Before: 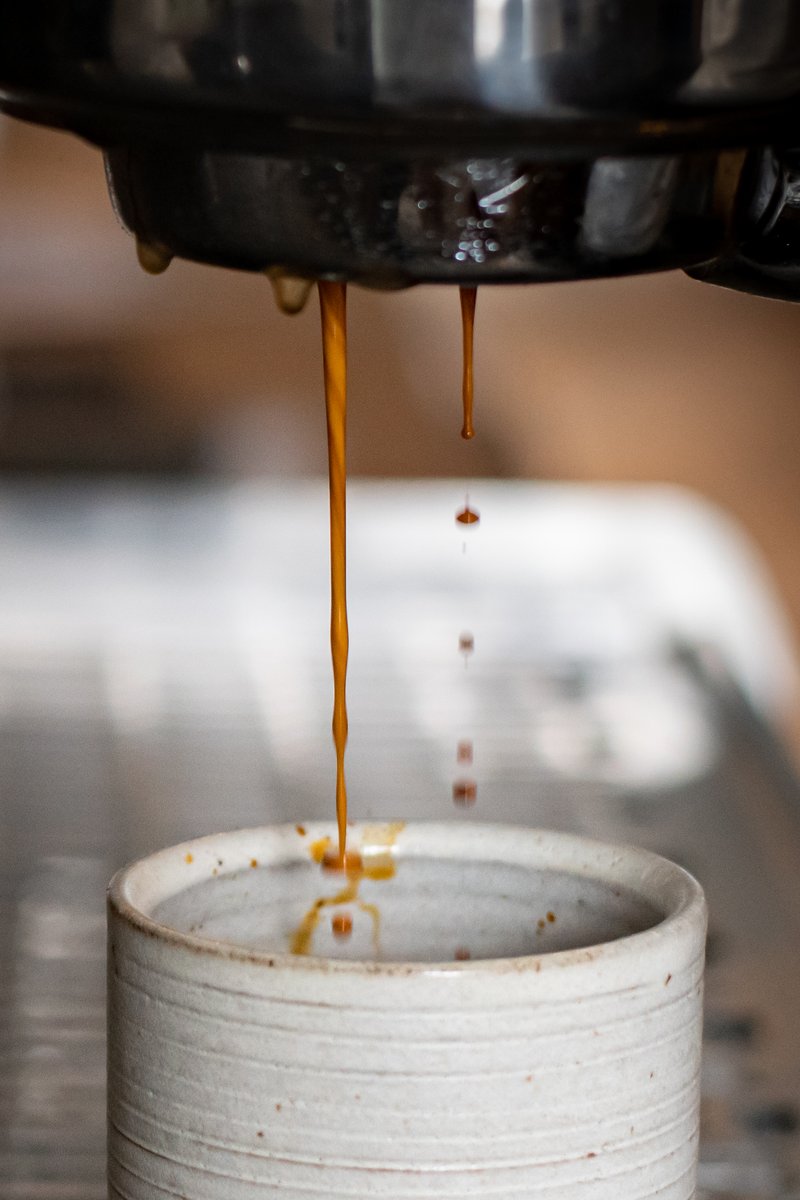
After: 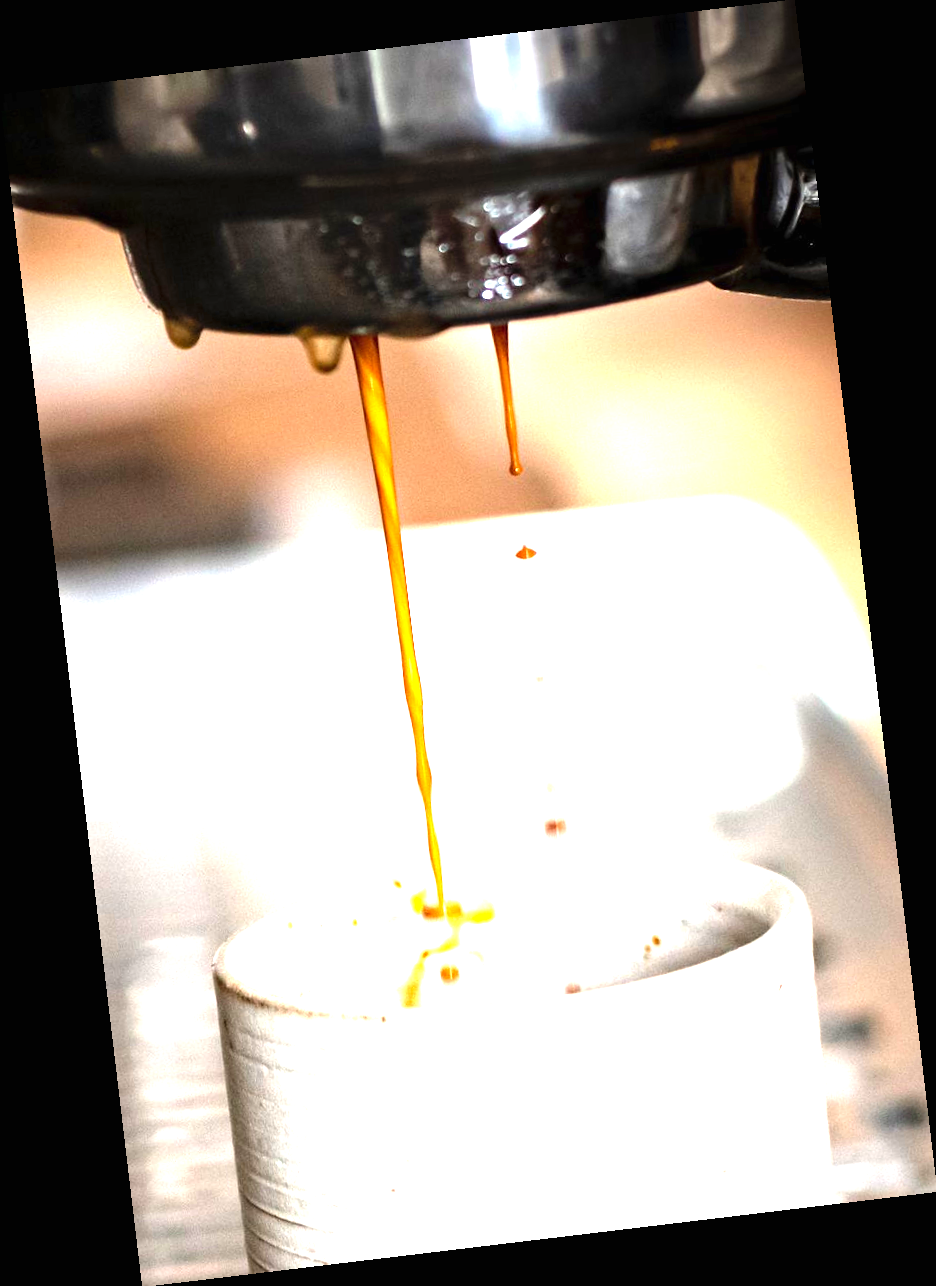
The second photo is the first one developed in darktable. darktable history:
rotate and perspective: rotation -6.83°, automatic cropping off
contrast brightness saturation: saturation -0.05
exposure: black level correction 0, exposure 0.5 EV, compensate exposure bias true, compensate highlight preservation false
levels: levels [0, 0.281, 0.562]
